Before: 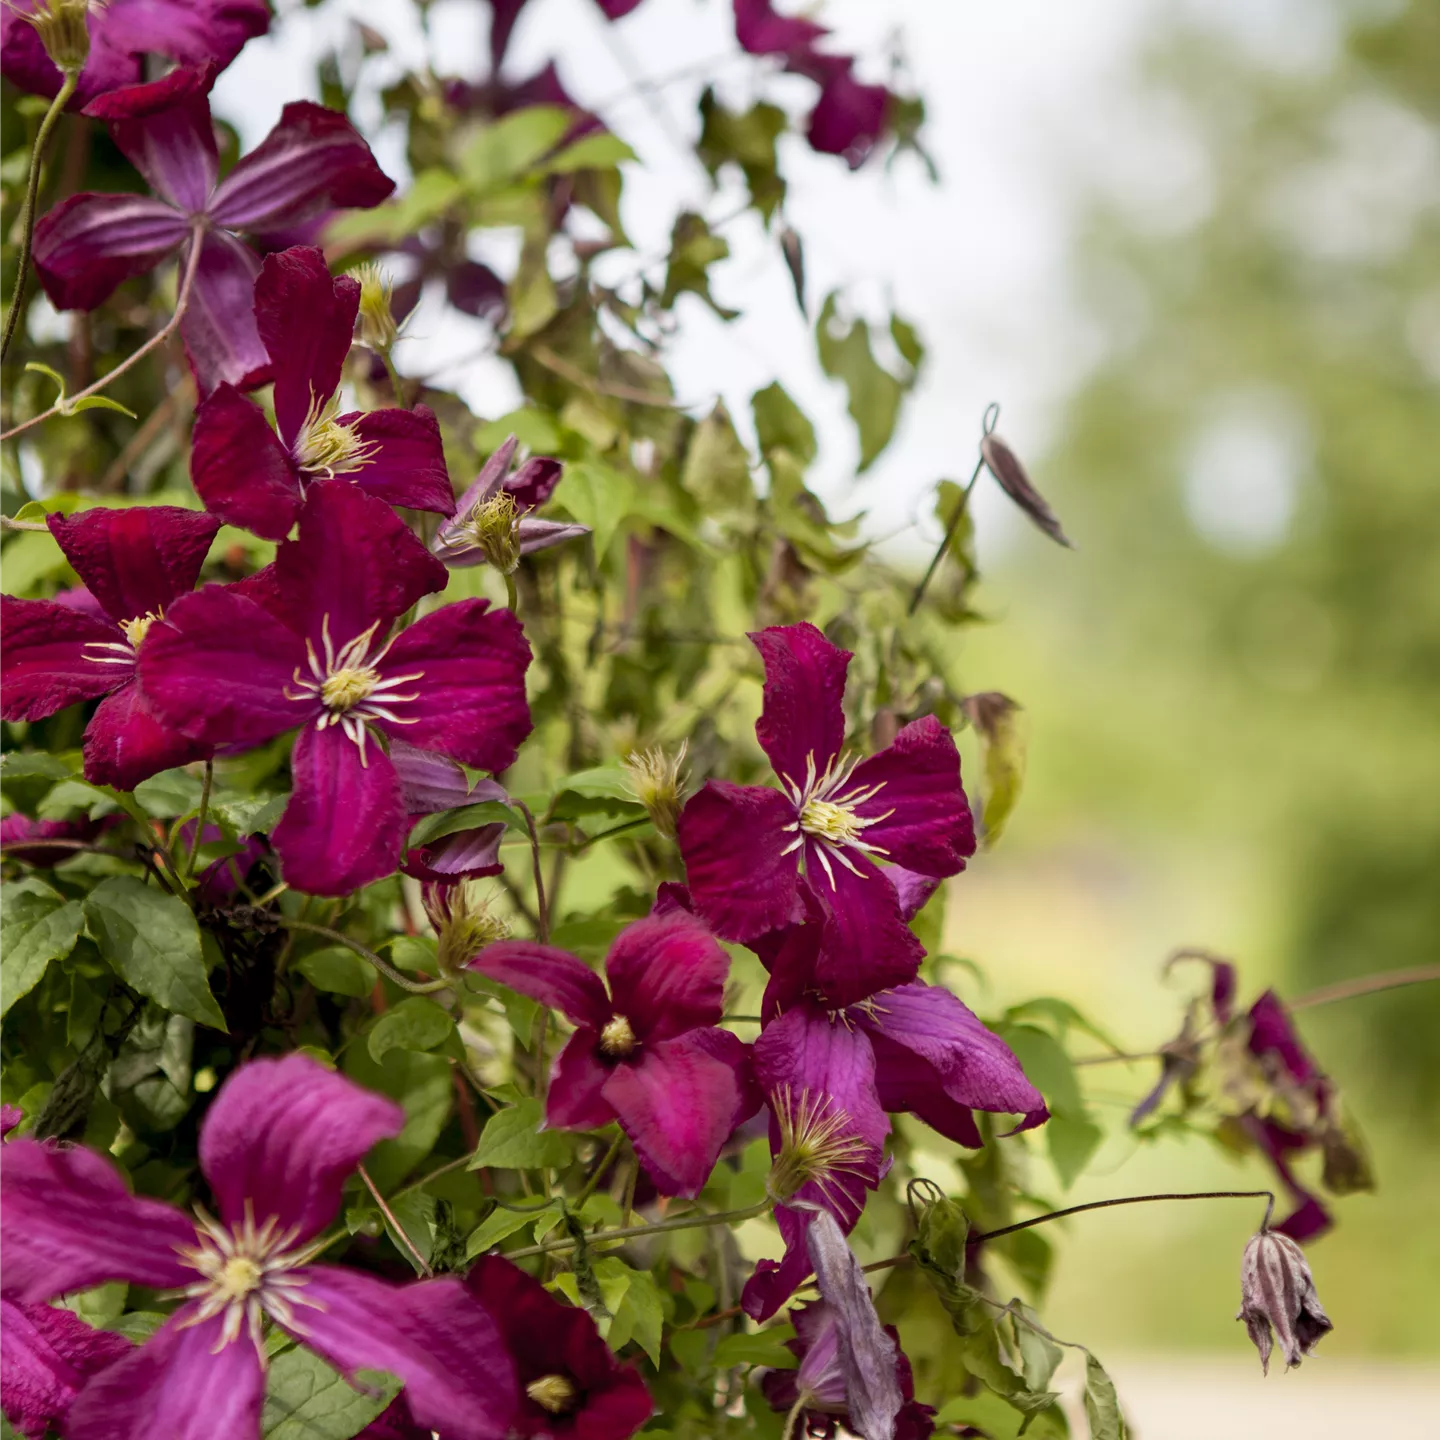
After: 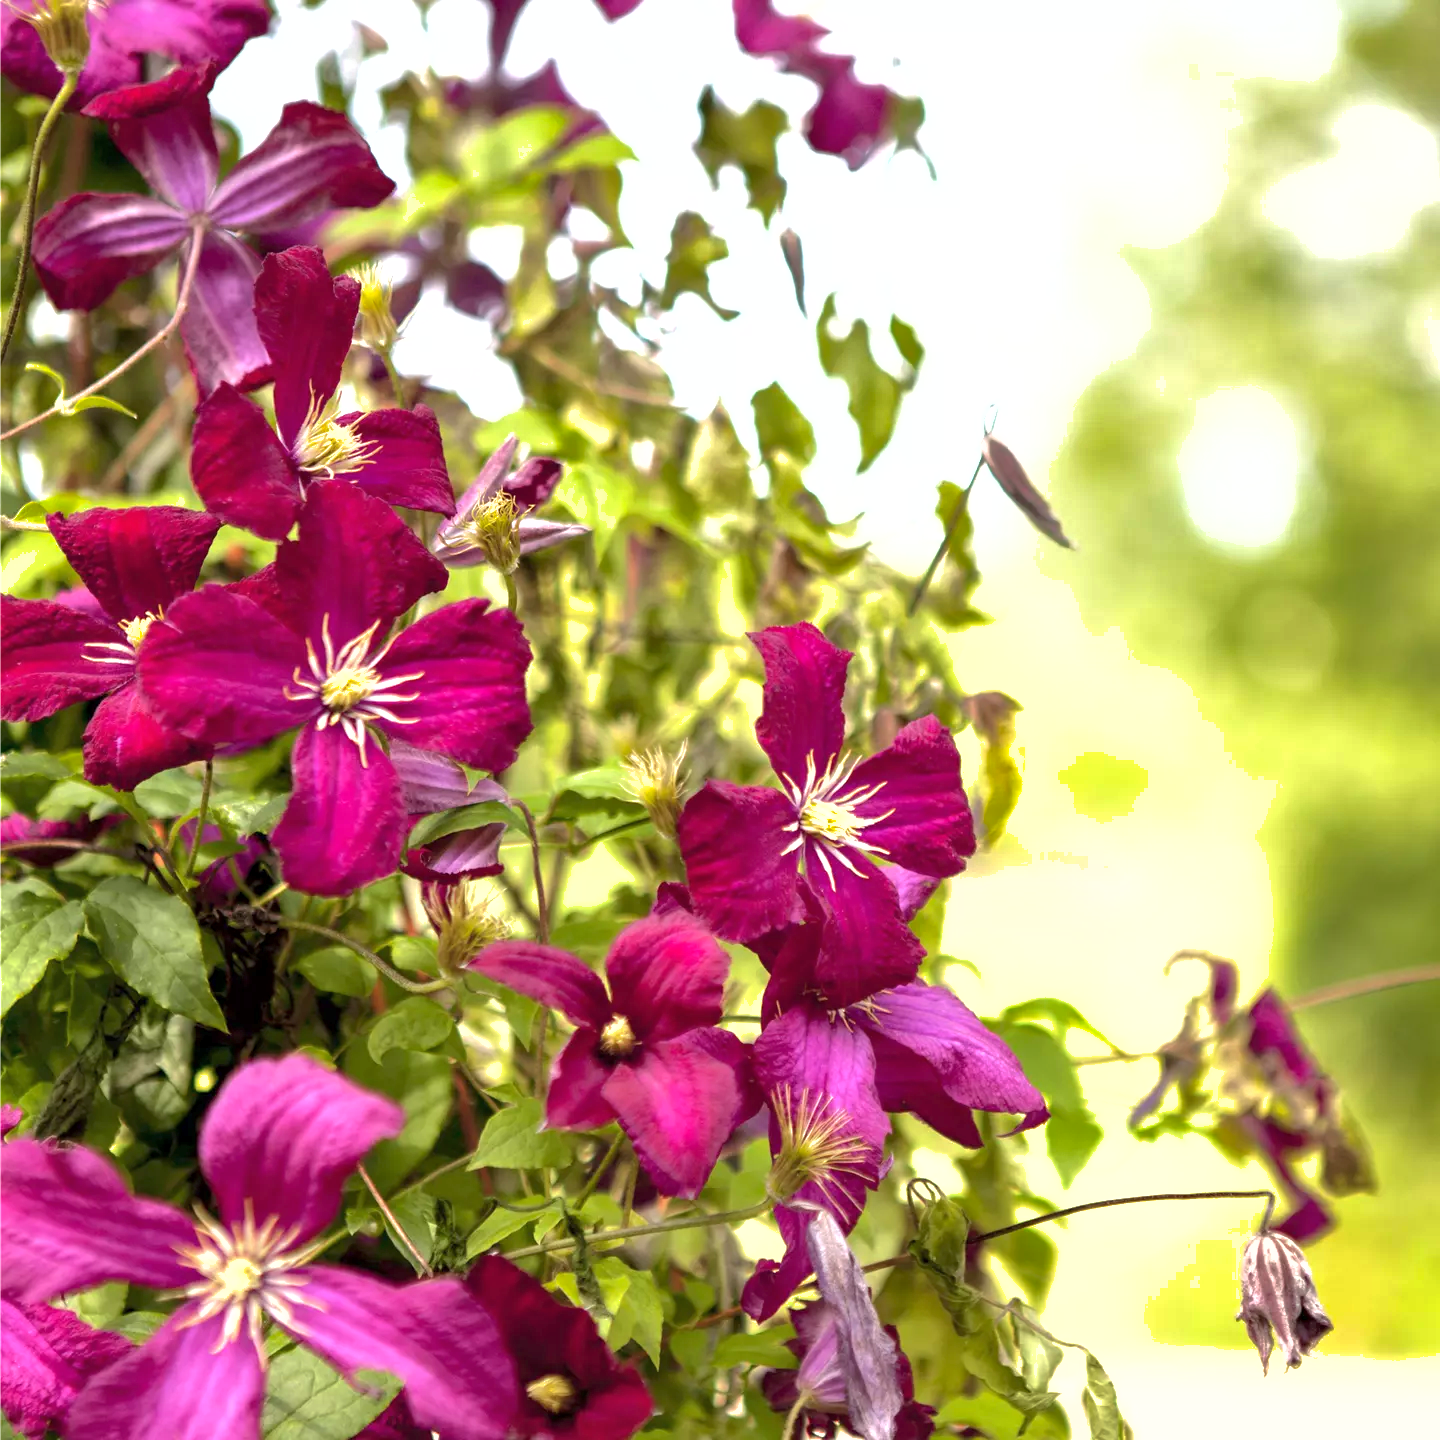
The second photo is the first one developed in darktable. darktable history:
exposure: exposure 1.153 EV, compensate highlight preservation false
shadows and highlights: shadows 30
